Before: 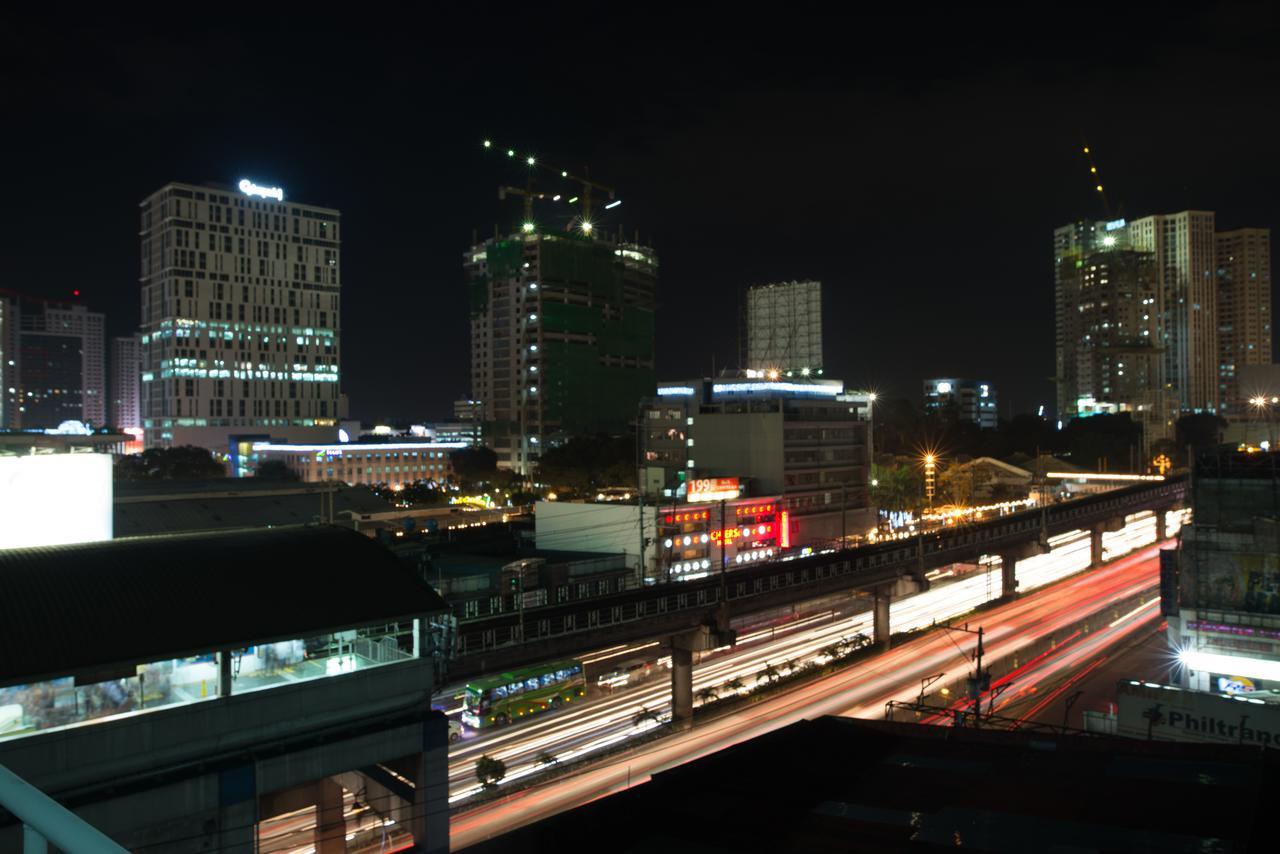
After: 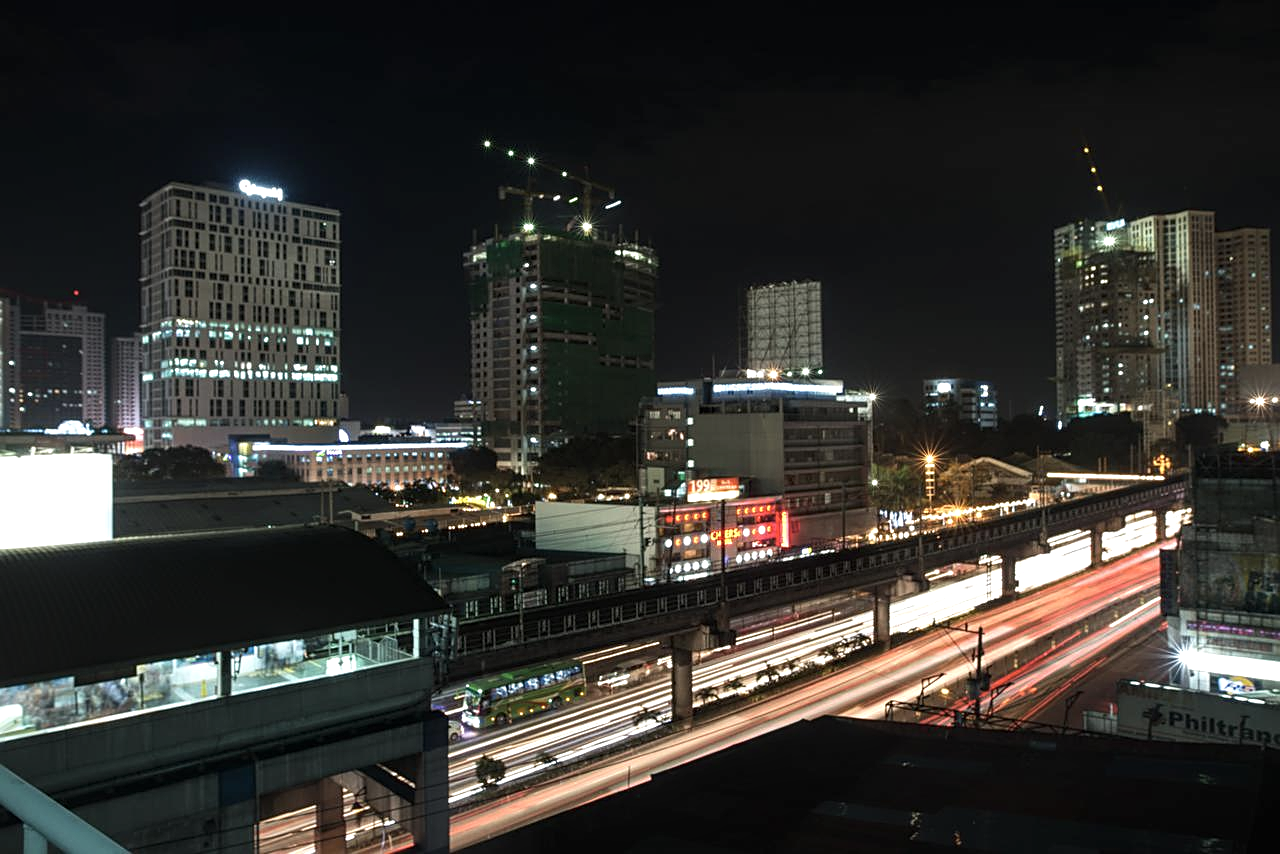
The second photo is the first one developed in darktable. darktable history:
exposure: exposure 0.4 EV, compensate highlight preservation false
sharpen: on, module defaults
local contrast: on, module defaults
contrast brightness saturation: contrast 0.06, brightness -0.01, saturation -0.23
